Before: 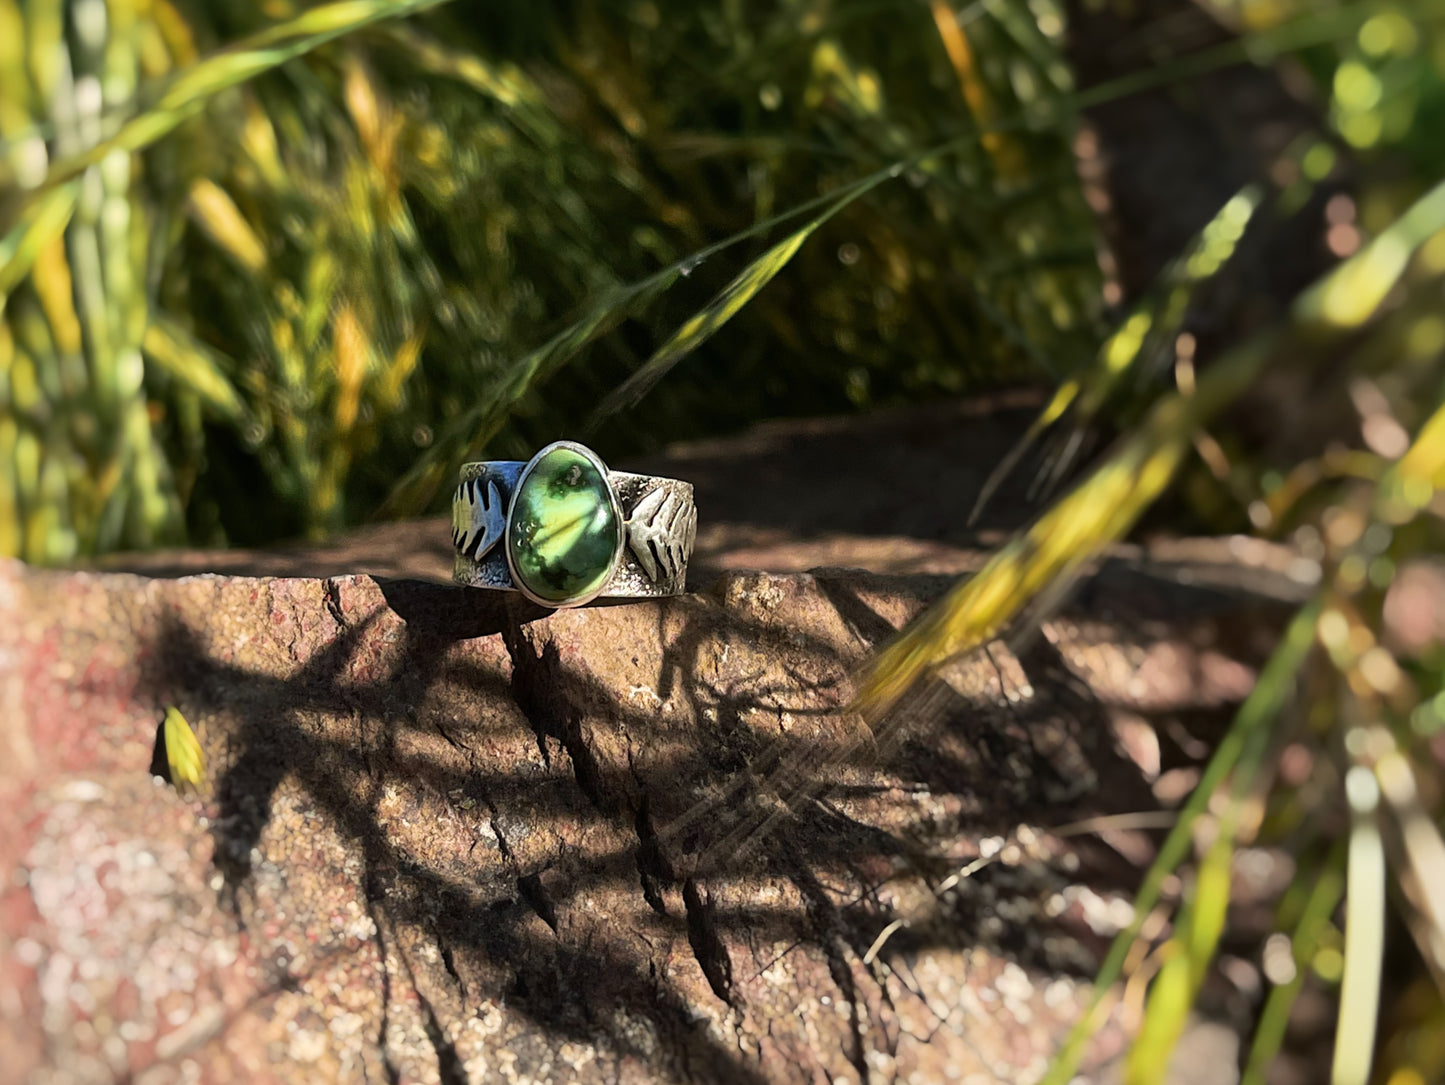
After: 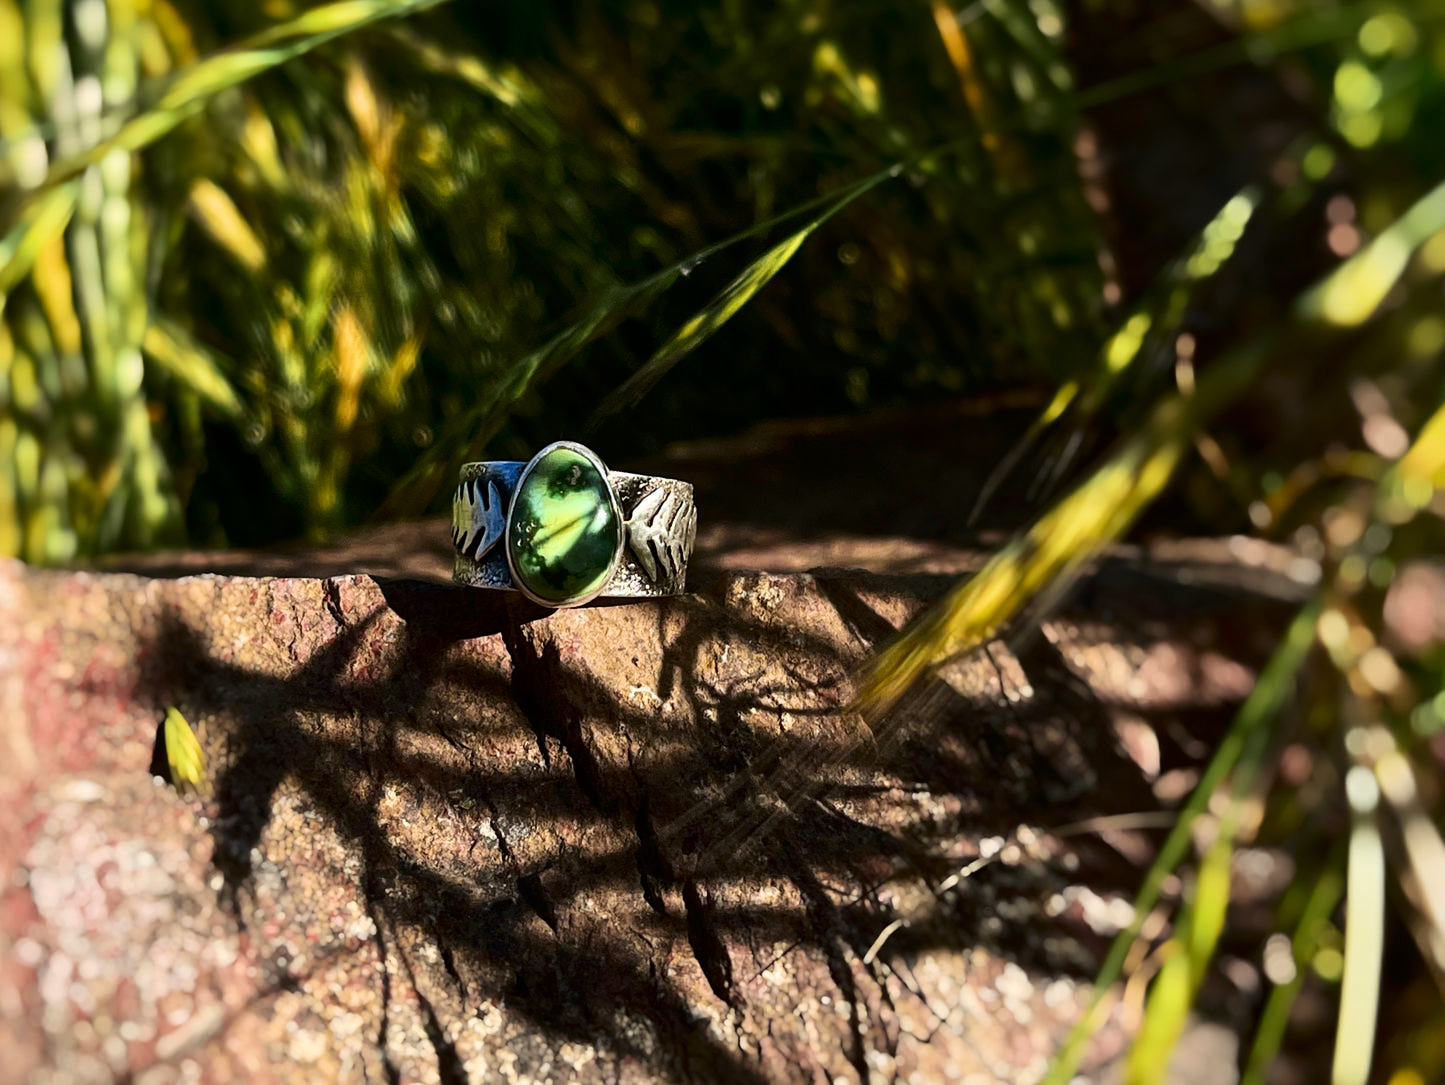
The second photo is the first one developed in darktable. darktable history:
contrast brightness saturation: contrast 0.197, brightness -0.104, saturation 0.095
